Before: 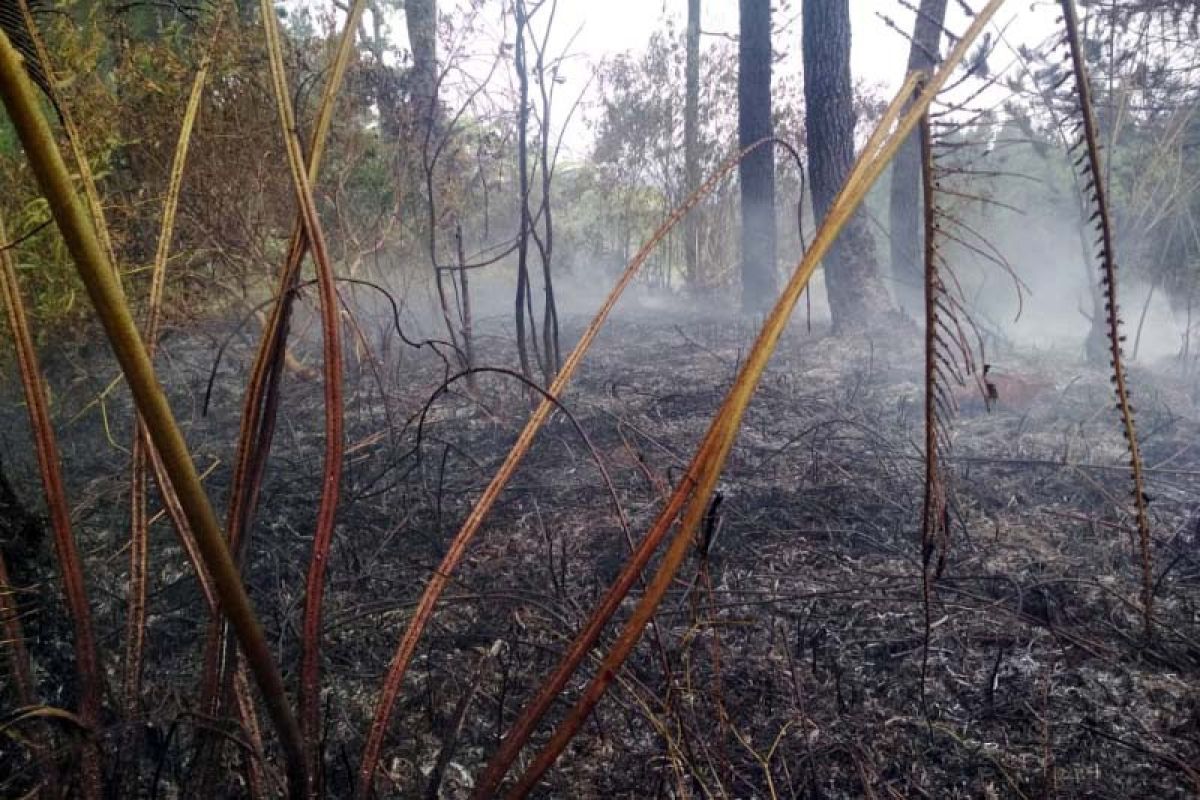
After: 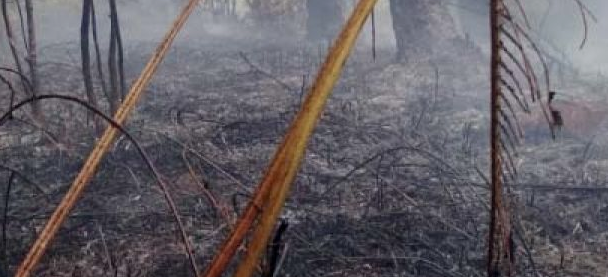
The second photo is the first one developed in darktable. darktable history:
crop: left 36.324%, top 34.24%, right 12.926%, bottom 31.091%
exposure: exposure -0.315 EV, compensate highlight preservation false
